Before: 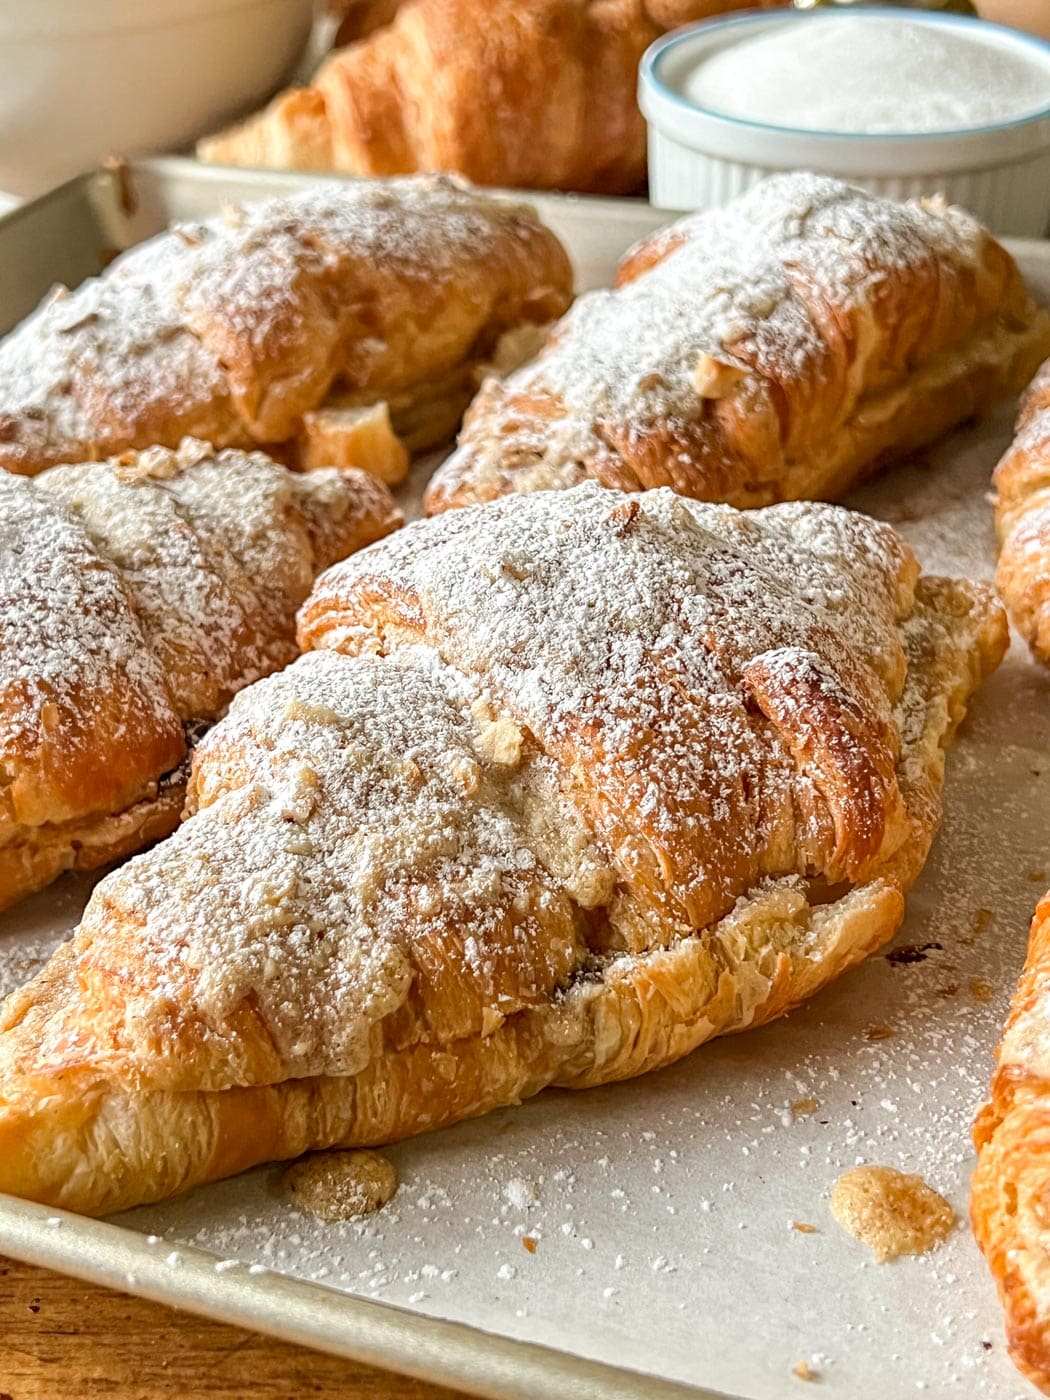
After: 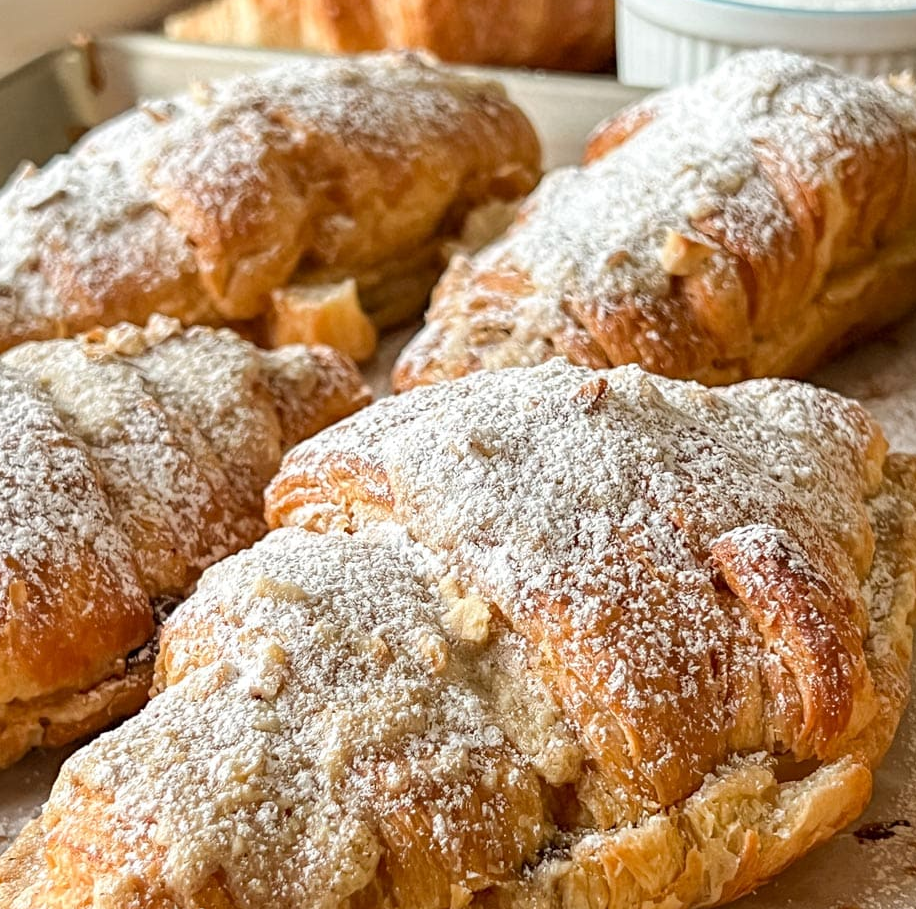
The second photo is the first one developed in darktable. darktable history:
crop: left 3.05%, top 8.849%, right 9.679%, bottom 26.21%
